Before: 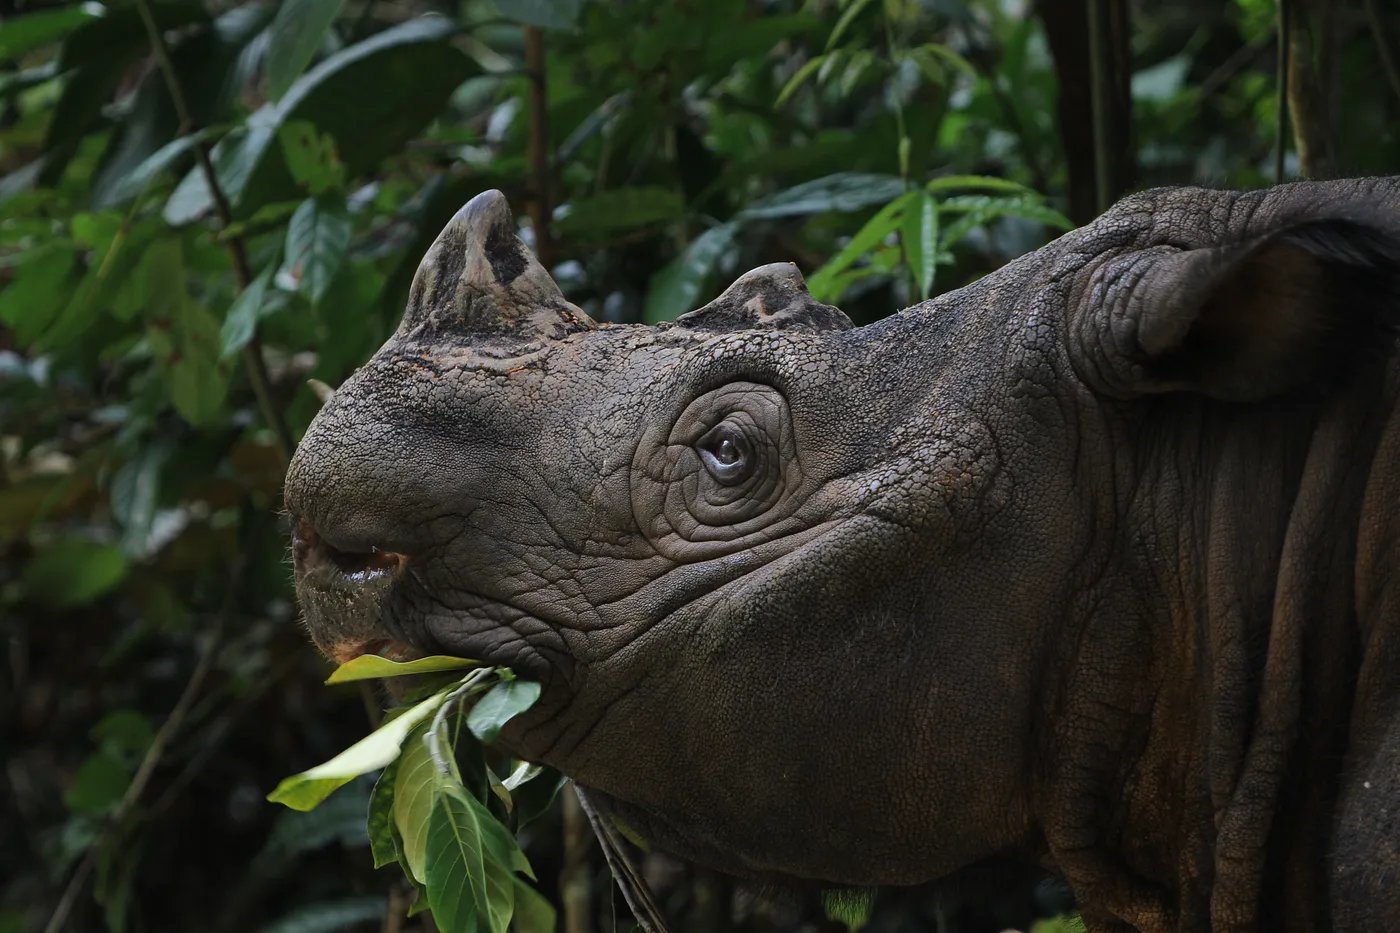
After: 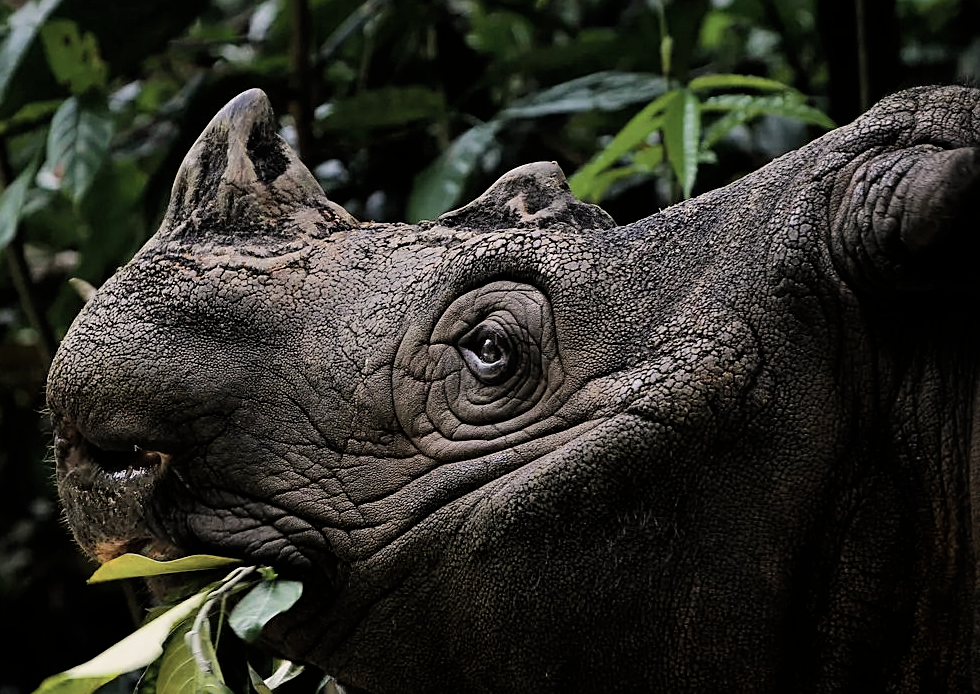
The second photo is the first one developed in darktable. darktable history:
sharpen: on, module defaults
exposure: exposure 0.36 EV, compensate highlight preservation false
crop and rotate: left 17.01%, top 10.94%, right 12.961%, bottom 14.603%
color correction: highlights a* 5.49, highlights b* 5.2, saturation 0.68
color balance rgb: perceptual saturation grading › global saturation 35.437%
filmic rgb: black relative exposure -5.14 EV, white relative exposure 3.55 EV, hardness 3.16, contrast 1.197, highlights saturation mix -48.56%, preserve chrominance max RGB
